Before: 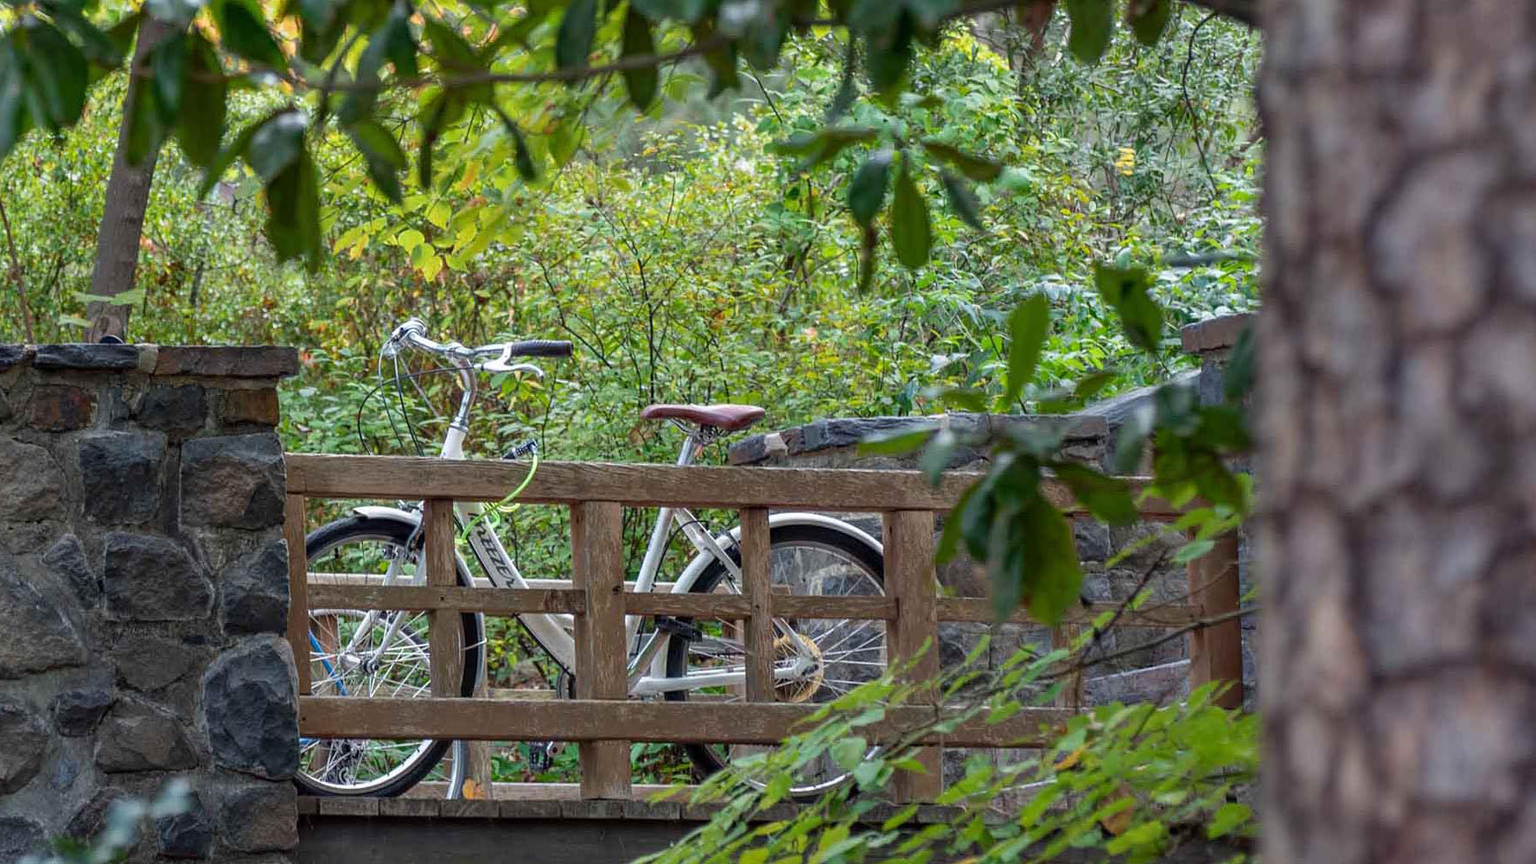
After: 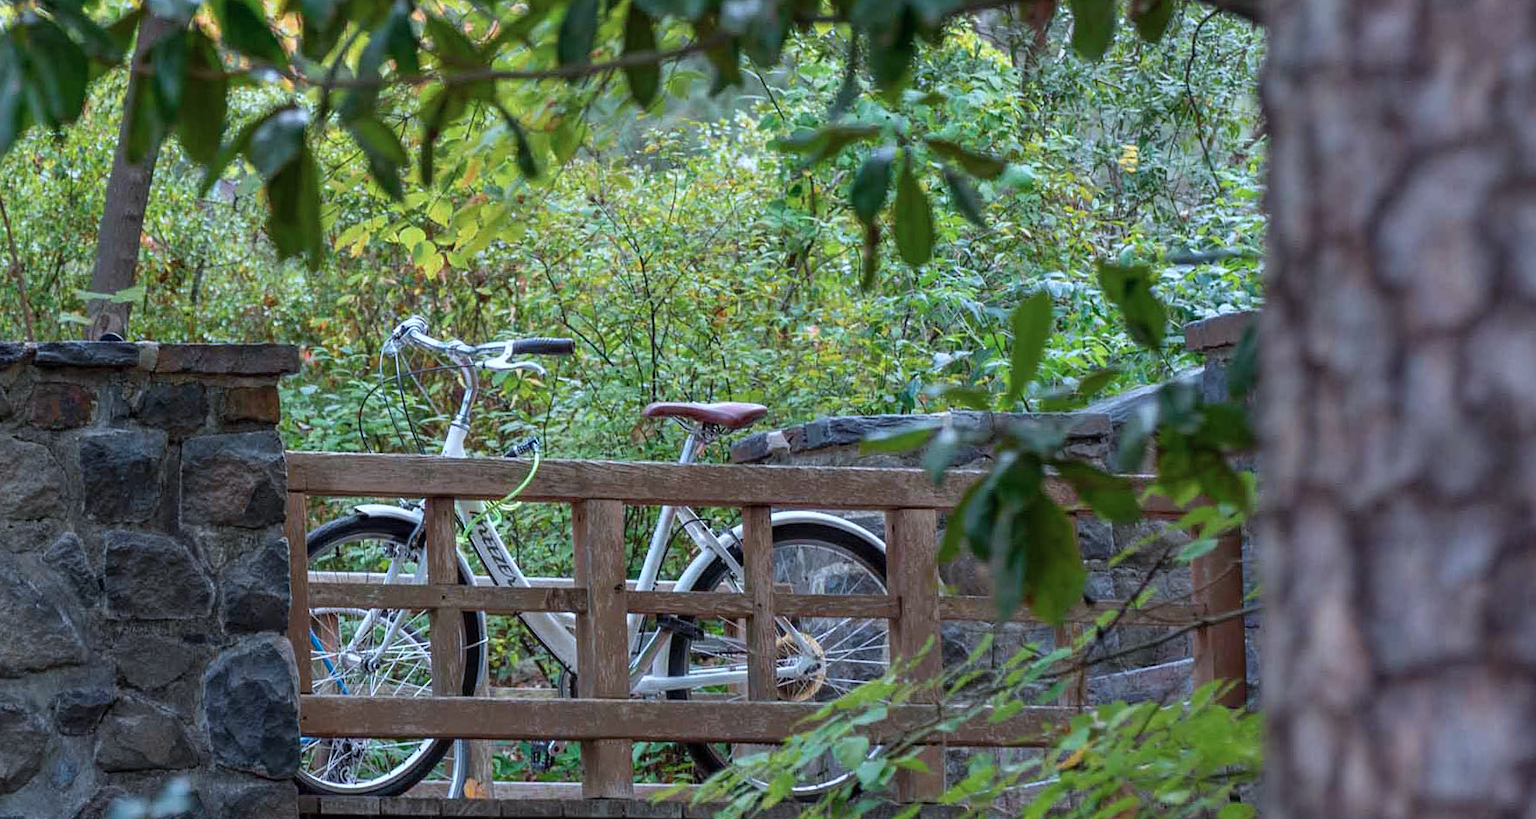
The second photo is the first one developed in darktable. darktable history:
color correction: highlights a* -2.24, highlights b* -18.1
crop: top 0.448%, right 0.264%, bottom 5.045%
